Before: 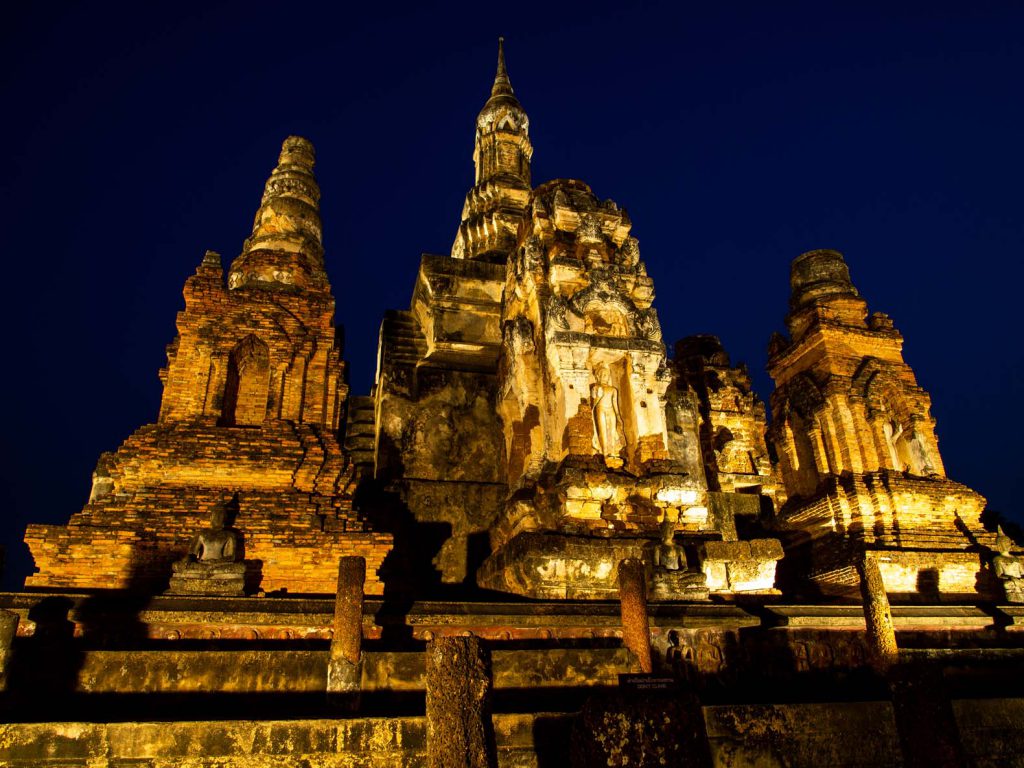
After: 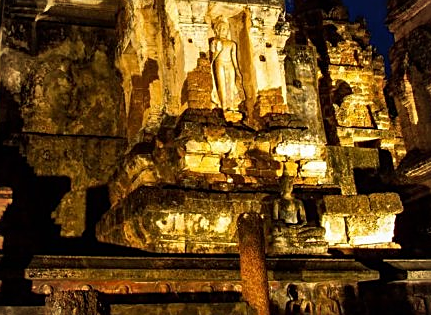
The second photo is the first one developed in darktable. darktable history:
sharpen: on, module defaults
vignetting: fall-off radius 81.94%
crop: left 37.221%, top 45.169%, right 20.63%, bottom 13.777%
